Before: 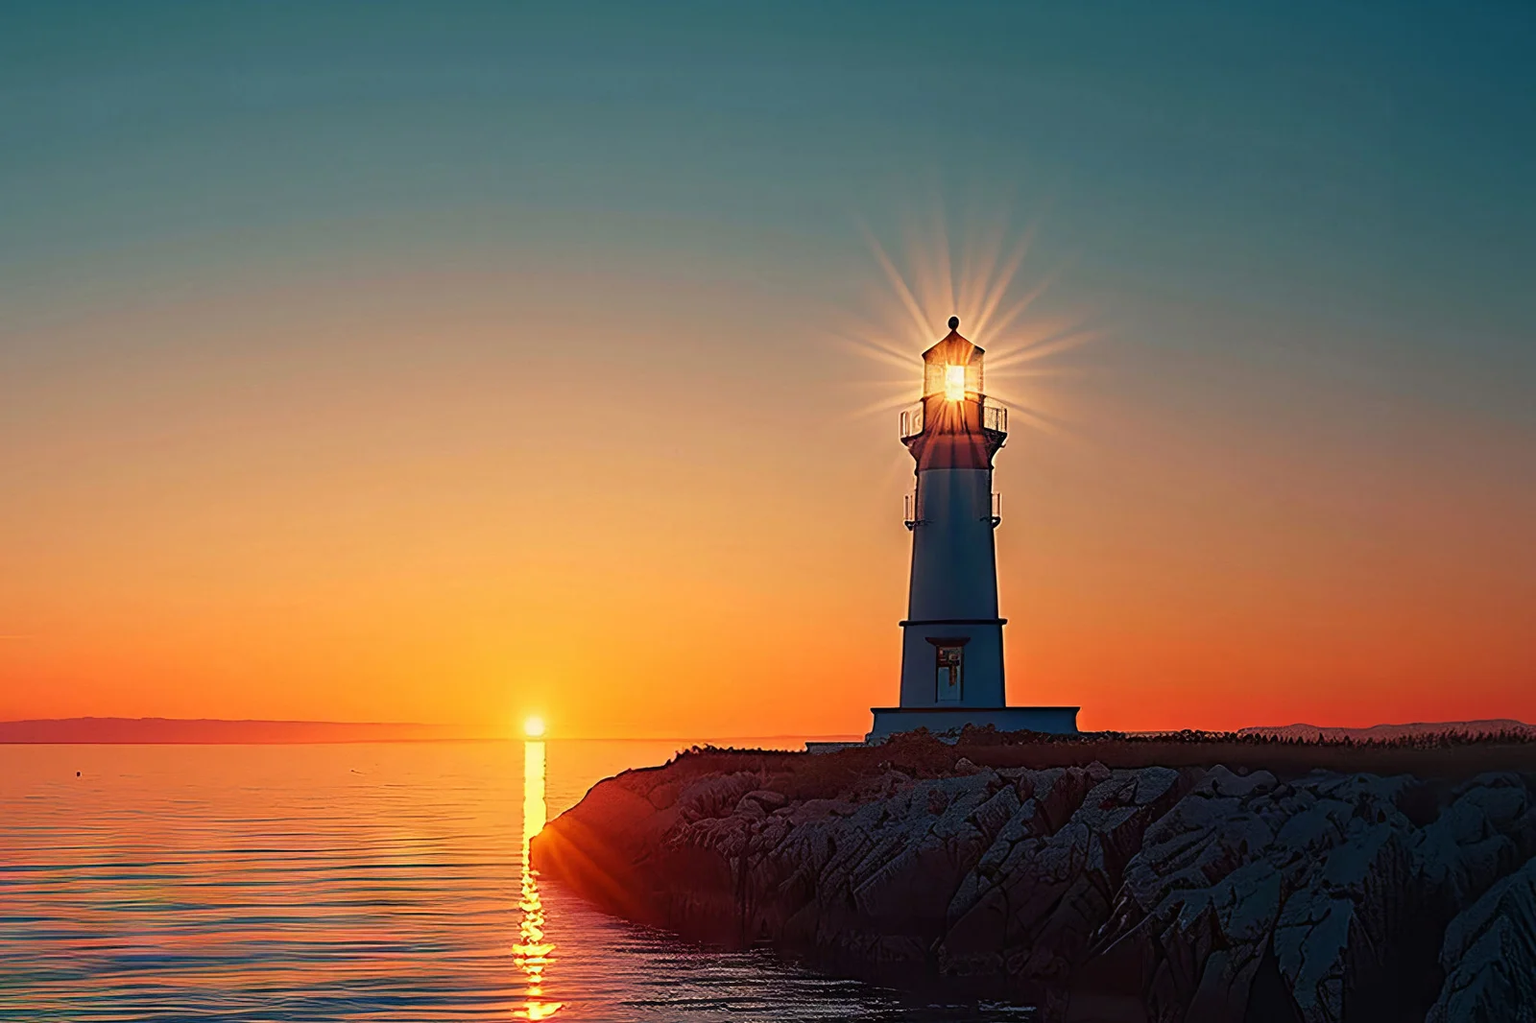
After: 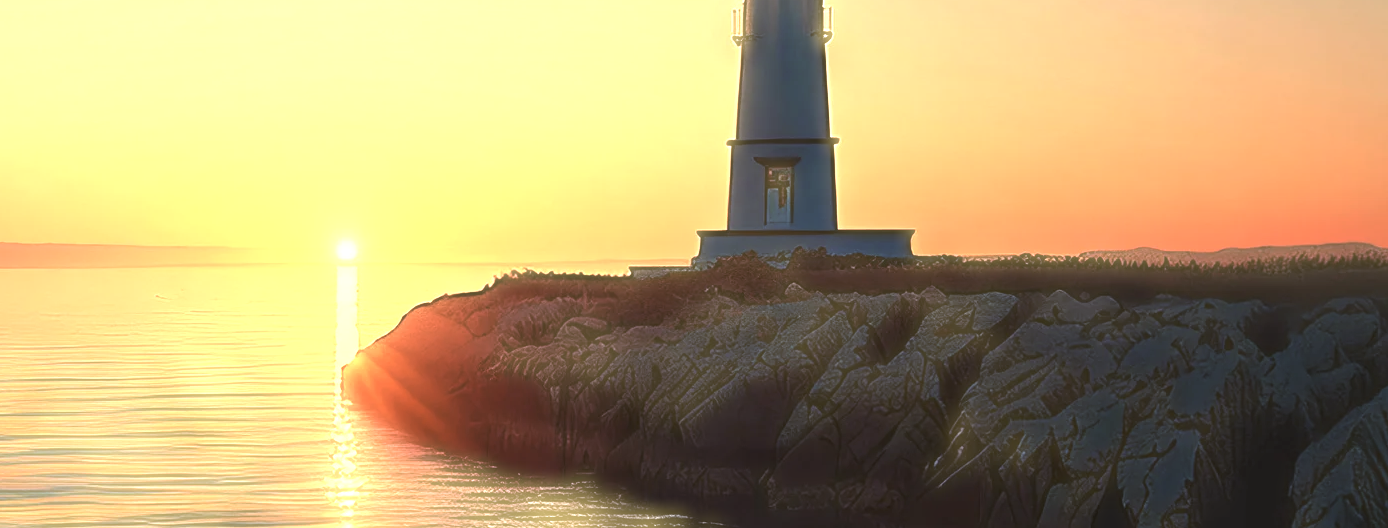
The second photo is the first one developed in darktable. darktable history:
color correction: highlights b* 0.009, saturation 0.779
crop and rotate: left 13.25%, top 47.624%, bottom 2.835%
haze removal: strength -0.888, distance 0.232, compatibility mode true, adaptive false
exposure: black level correction 0, exposure 1.191 EV, compensate highlight preservation false
